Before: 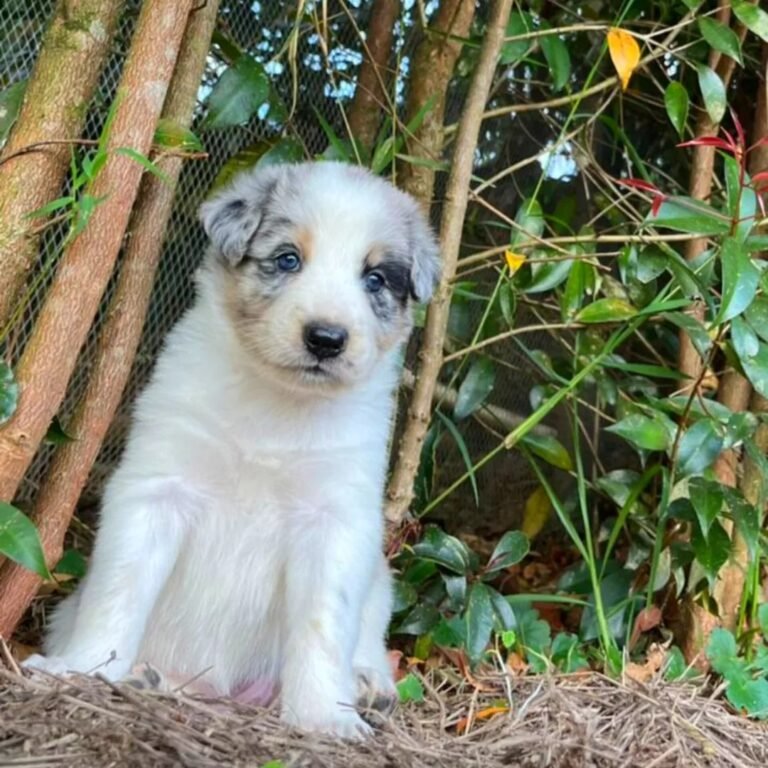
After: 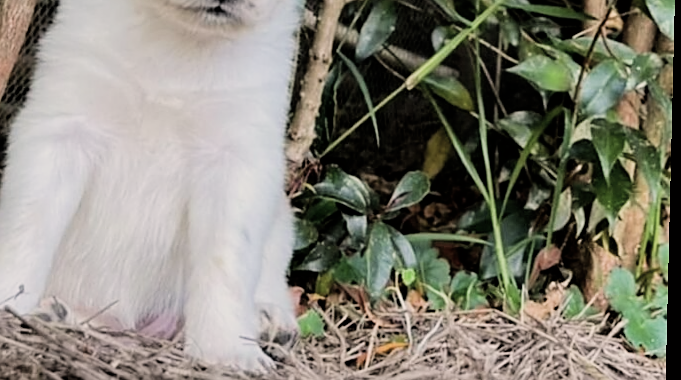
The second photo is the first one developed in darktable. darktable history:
sharpen: on, module defaults
crop and rotate: left 13.306%, top 48.129%, bottom 2.928%
rotate and perspective: lens shift (vertical) 0.048, lens shift (horizontal) -0.024, automatic cropping off
filmic rgb: black relative exposure -5 EV, hardness 2.88, contrast 1.3, highlights saturation mix -10%
color correction: highlights a* 5.59, highlights b* 5.24, saturation 0.68
